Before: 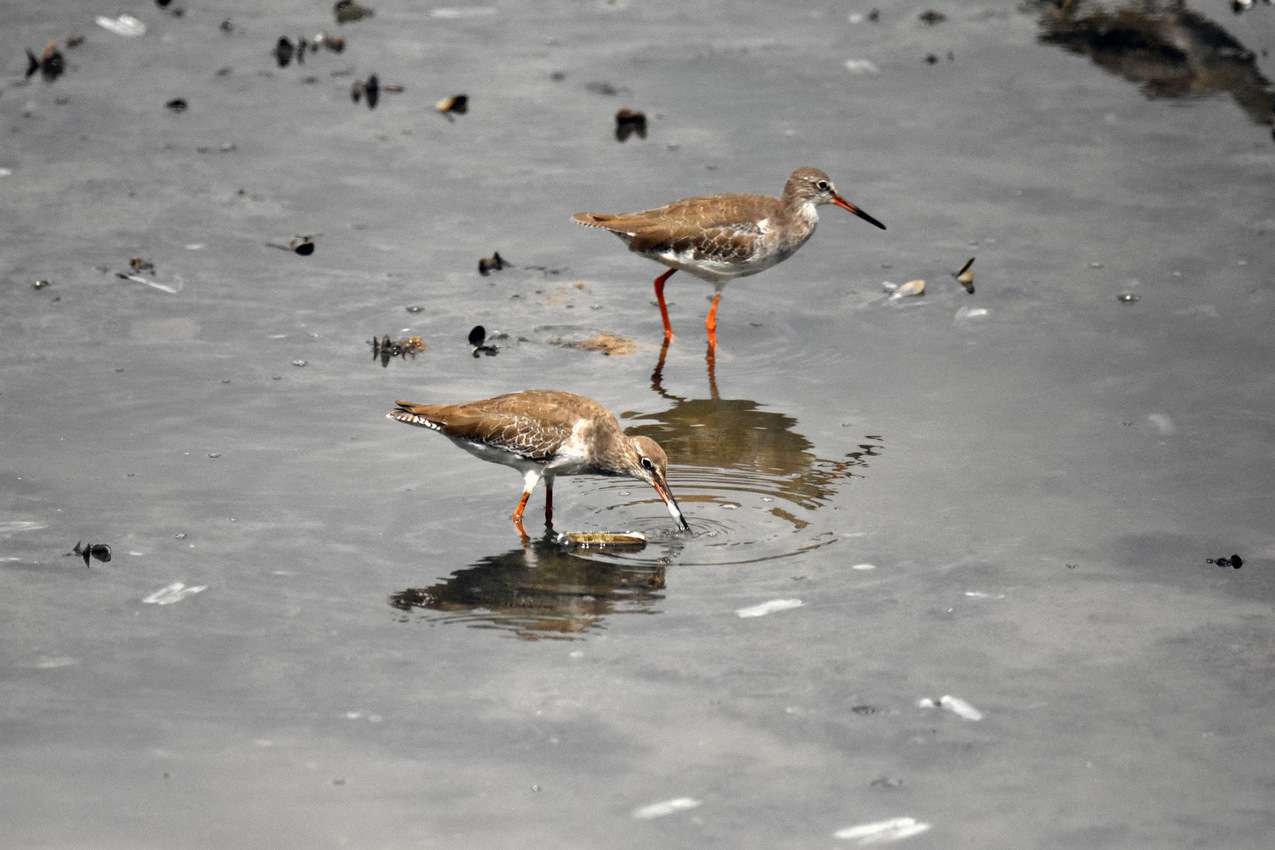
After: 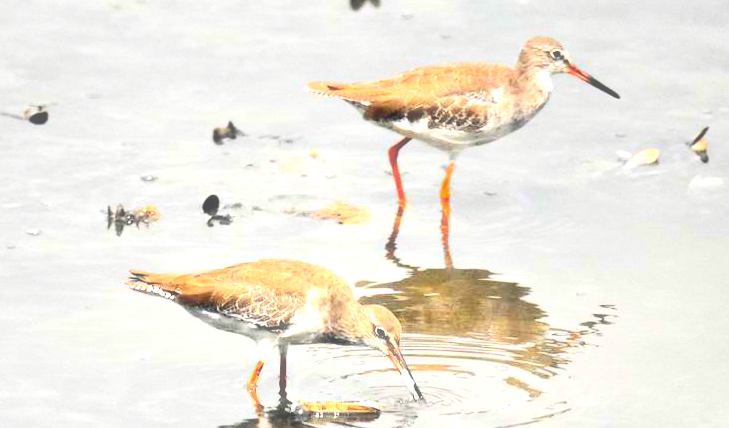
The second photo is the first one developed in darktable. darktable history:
crop: left 20.932%, top 15.471%, right 21.848%, bottom 34.081%
contrast brightness saturation: contrast 0.24, brightness 0.26, saturation 0.39
haze removal: strength -0.09, distance 0.358, compatibility mode true, adaptive false
exposure: black level correction 0, exposure 1.2 EV, compensate exposure bias true, compensate highlight preservation false
